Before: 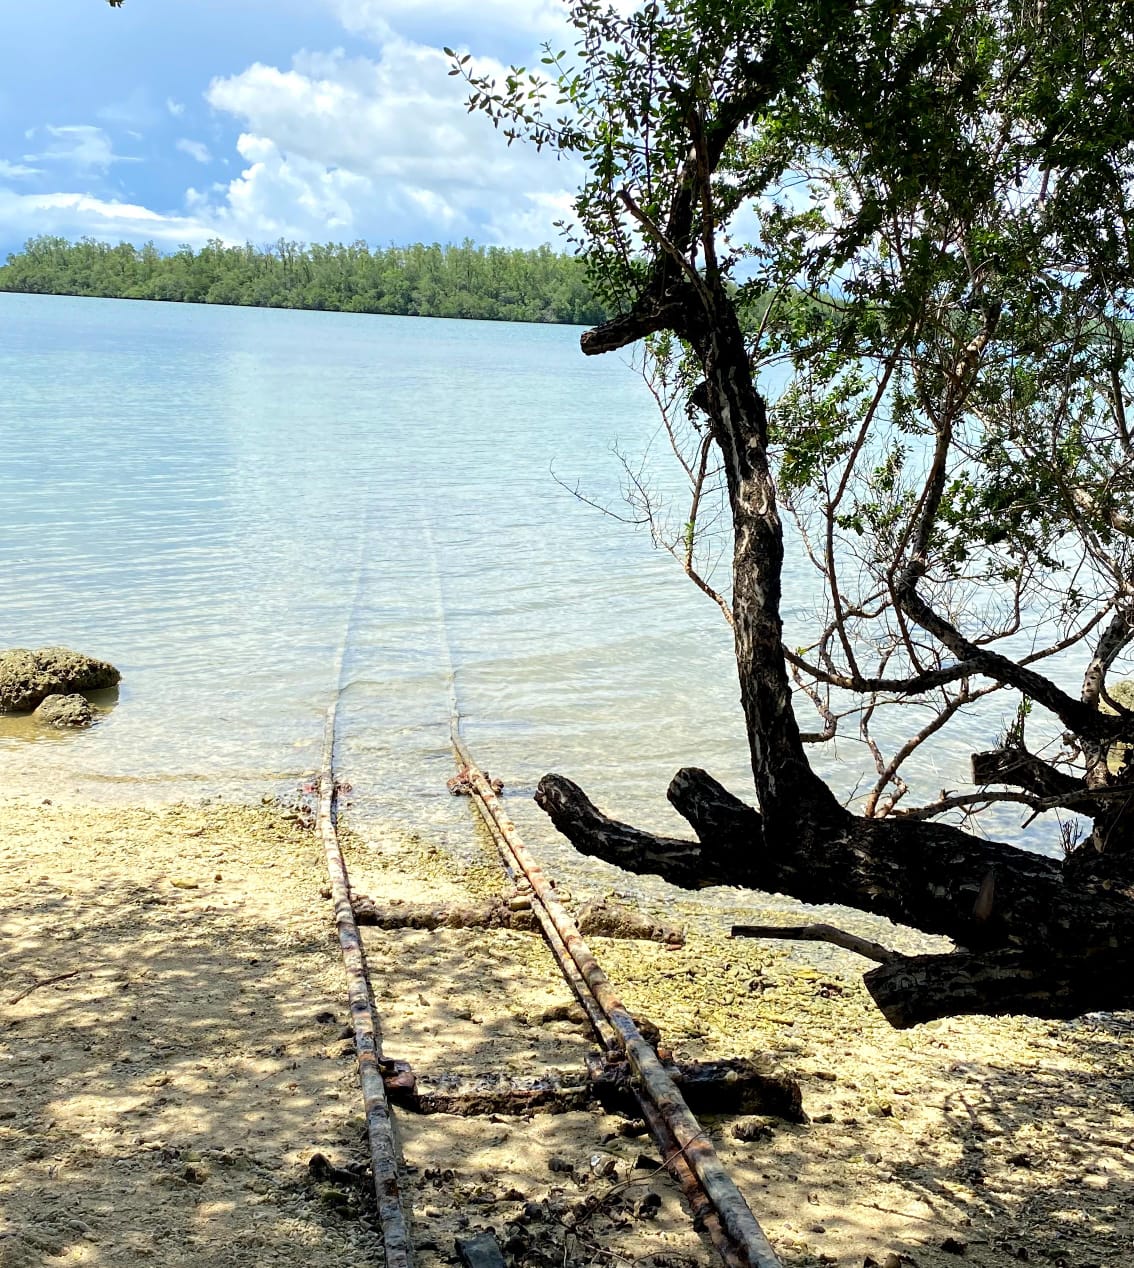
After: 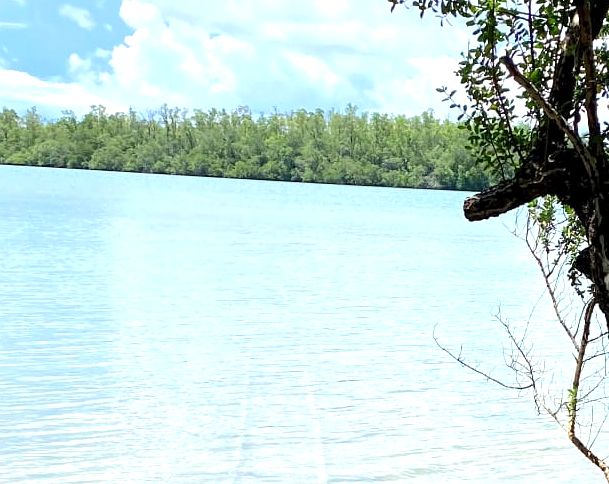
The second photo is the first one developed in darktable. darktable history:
crop: left 10.319%, top 10.641%, right 35.95%, bottom 51.112%
color zones: curves: ch1 [(0, 0.469) (0.01, 0.469) (0.12, 0.446) (0.248, 0.469) (0.5, 0.5) (0.748, 0.5) (0.99, 0.469) (1, 0.469)], mix -93.35%
exposure: black level correction 0.001, exposure 0.499 EV, compensate exposure bias true, compensate highlight preservation false
